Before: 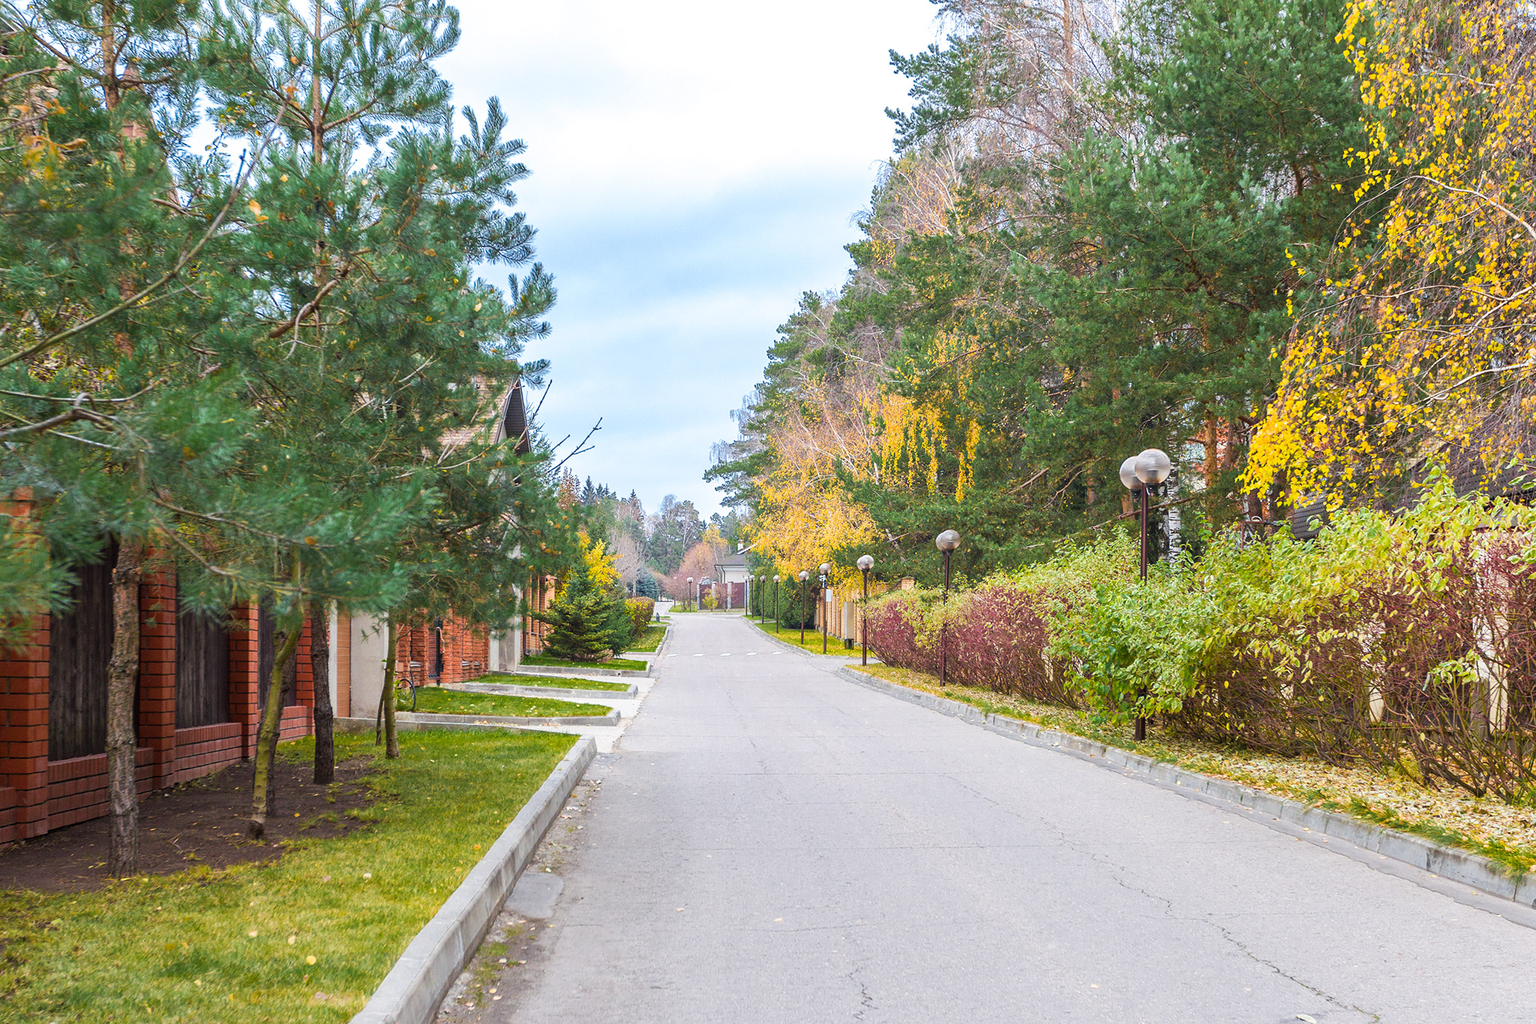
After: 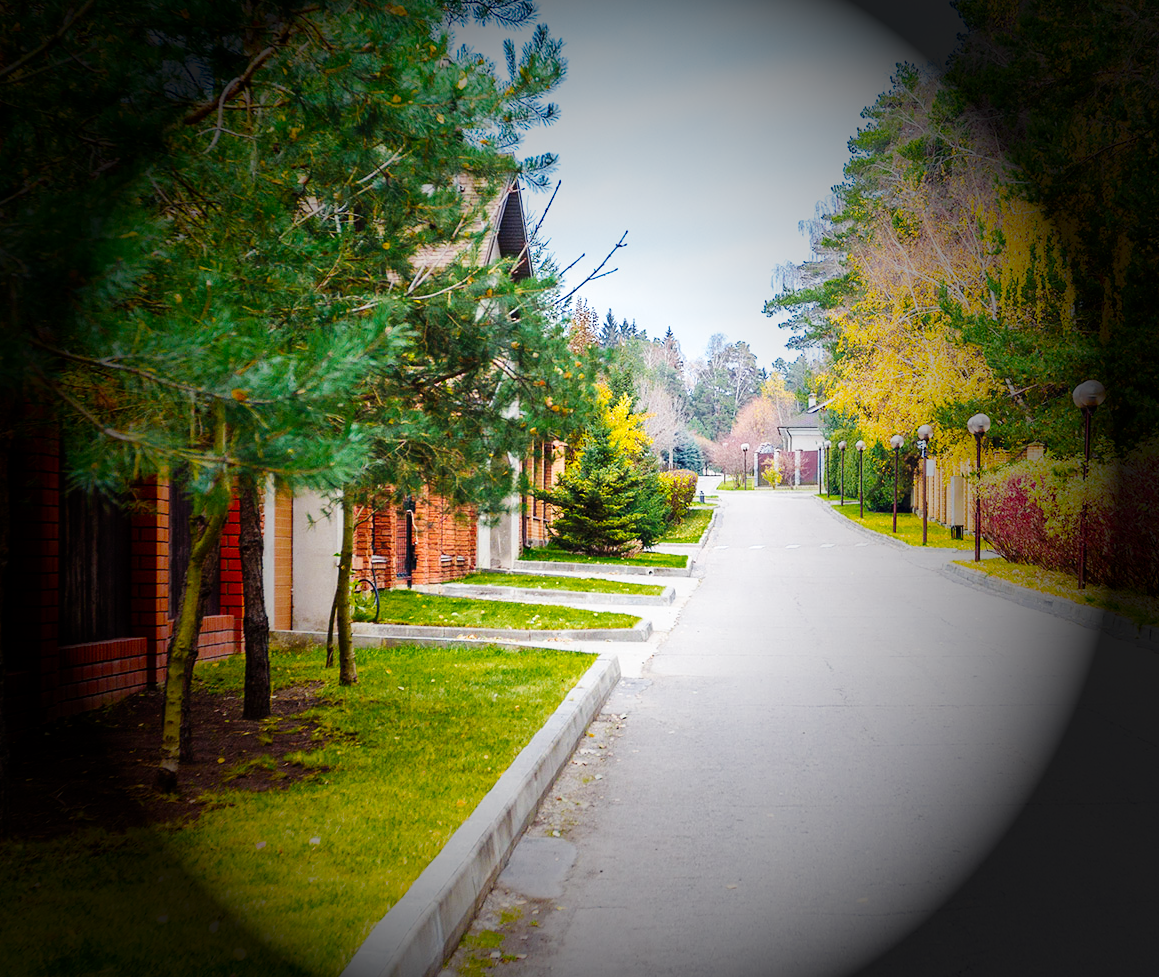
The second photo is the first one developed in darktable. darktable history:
vignetting: fall-off start 33.14%, fall-off radius 64.36%, brightness -0.987, saturation 0.495, width/height ratio 0.954, unbound false
base curve: curves: ch0 [(0, 0) (0.036, 0.025) (0.121, 0.166) (0.206, 0.329) (0.605, 0.79) (1, 1)], preserve colors none
exposure: black level correction 0.005, exposure 0.001 EV, compensate exposure bias true, compensate highlight preservation false
crop: left 8.569%, top 23.955%, right 34.83%, bottom 4.459%
